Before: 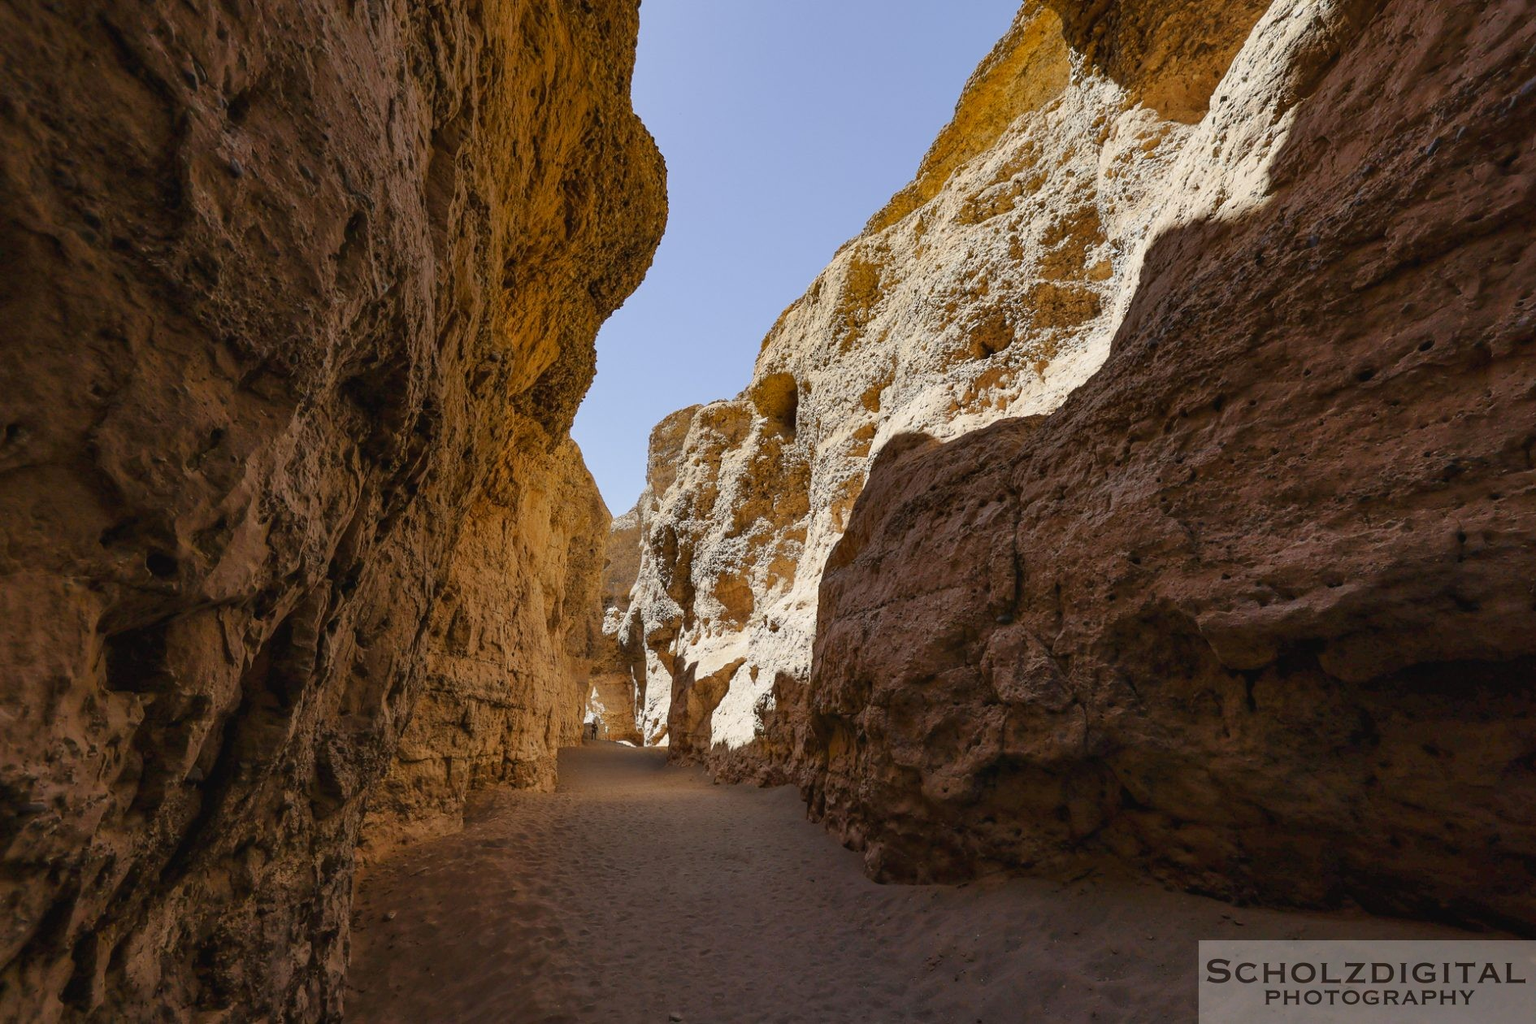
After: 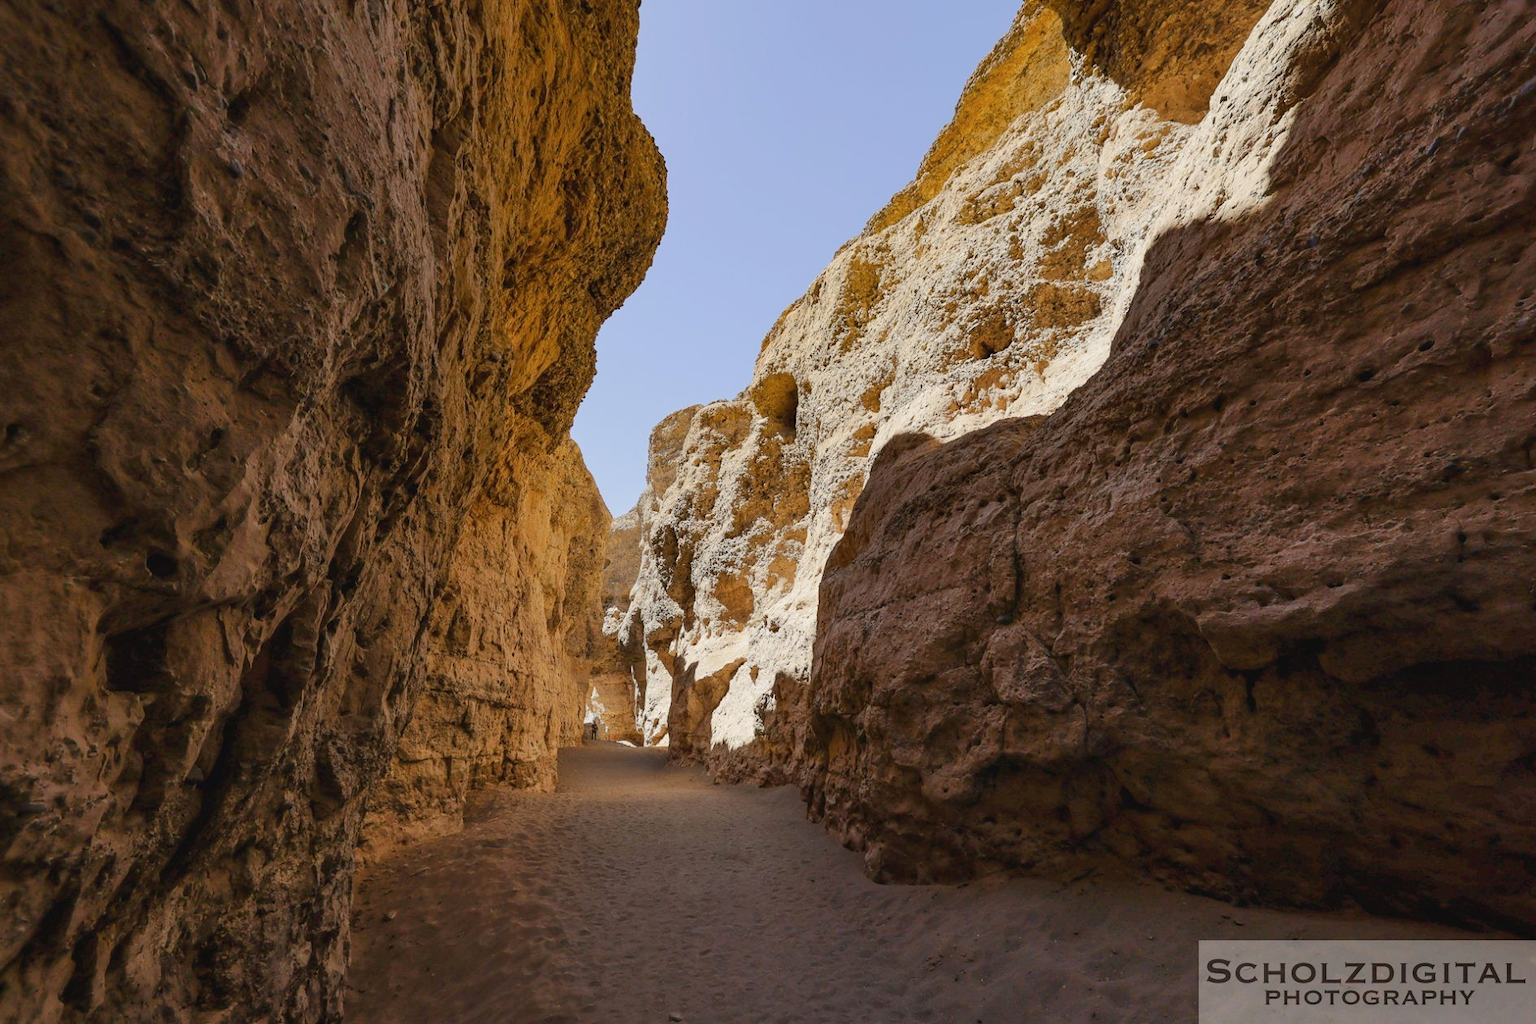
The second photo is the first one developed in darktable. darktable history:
base curve: curves: ch0 [(0, 0) (0.262, 0.32) (0.722, 0.705) (1, 1)]
contrast brightness saturation: saturation -0.05
